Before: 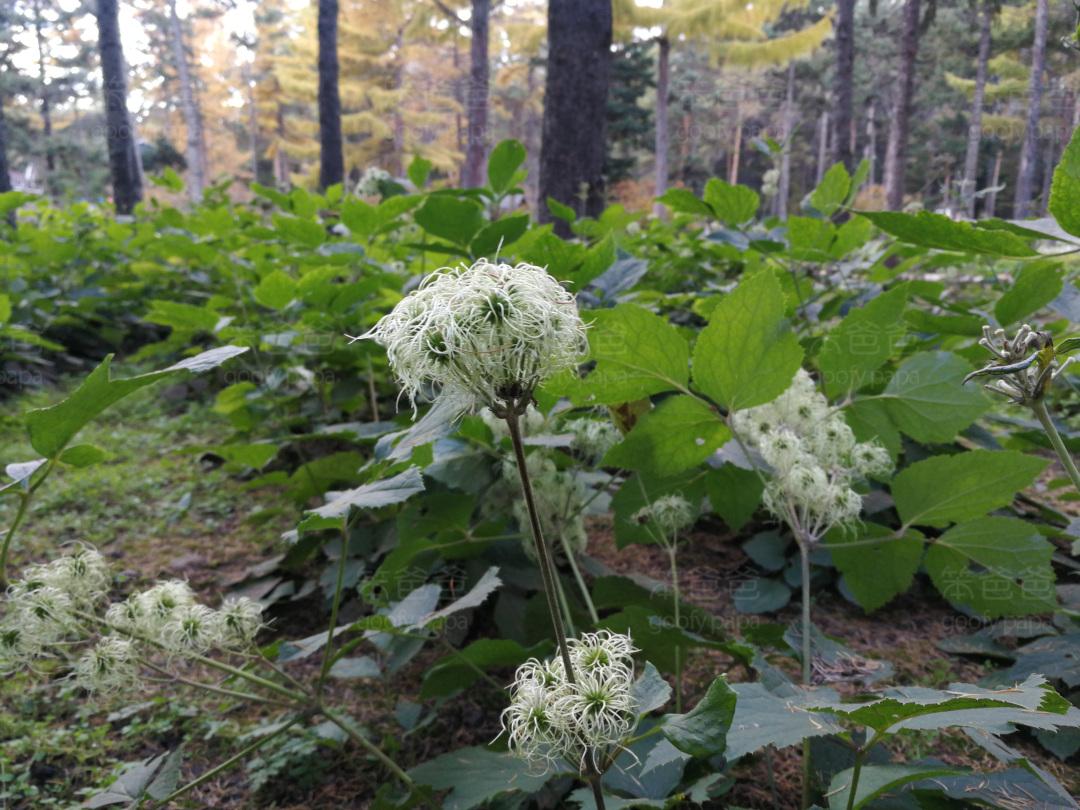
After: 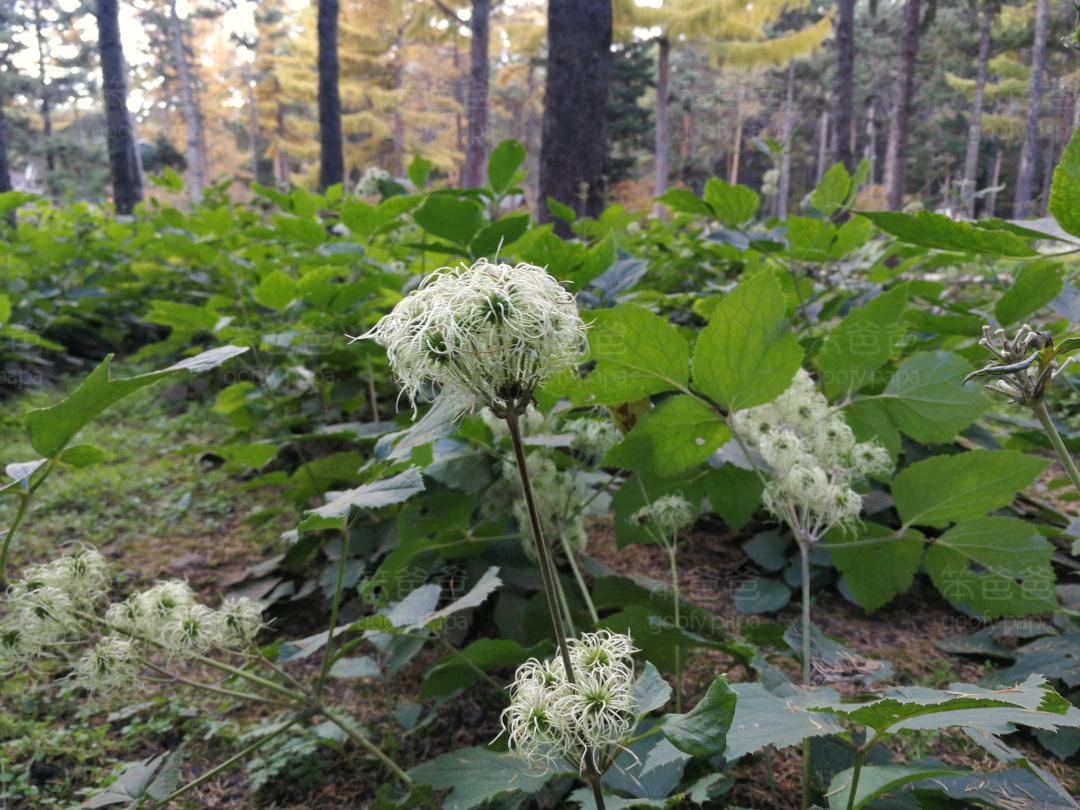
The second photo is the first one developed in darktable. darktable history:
color correction: highlights b* 3
shadows and highlights: low approximation 0.01, soften with gaussian
